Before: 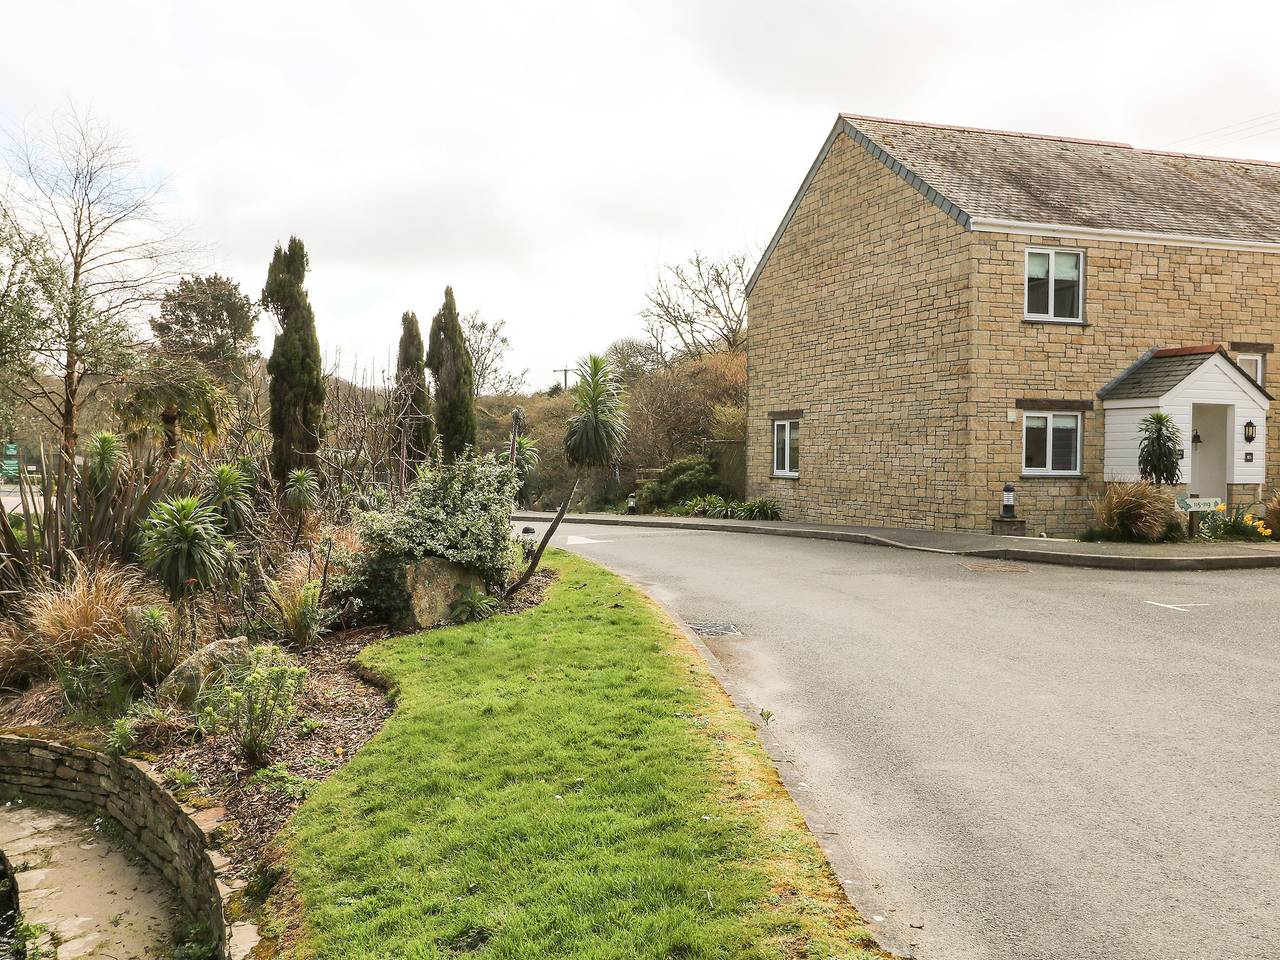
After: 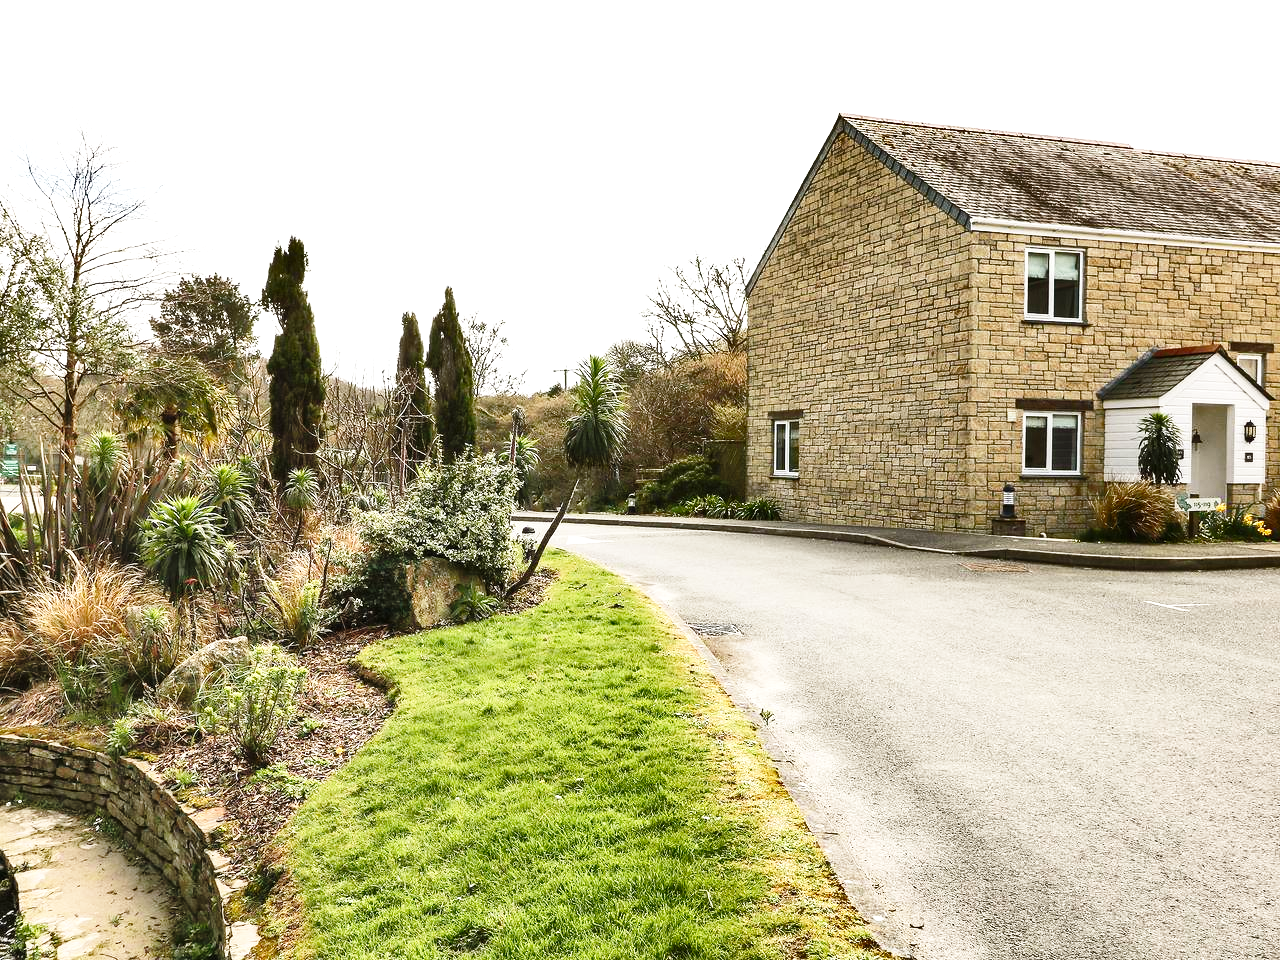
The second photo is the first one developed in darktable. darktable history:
base curve: curves: ch0 [(0, 0) (0.028, 0.03) (0.121, 0.232) (0.46, 0.748) (0.859, 0.968) (1, 1)], preserve colors none
shadows and highlights: radius 171.16, shadows 27, white point adjustment 3.13, highlights -67.95, soften with gaussian
